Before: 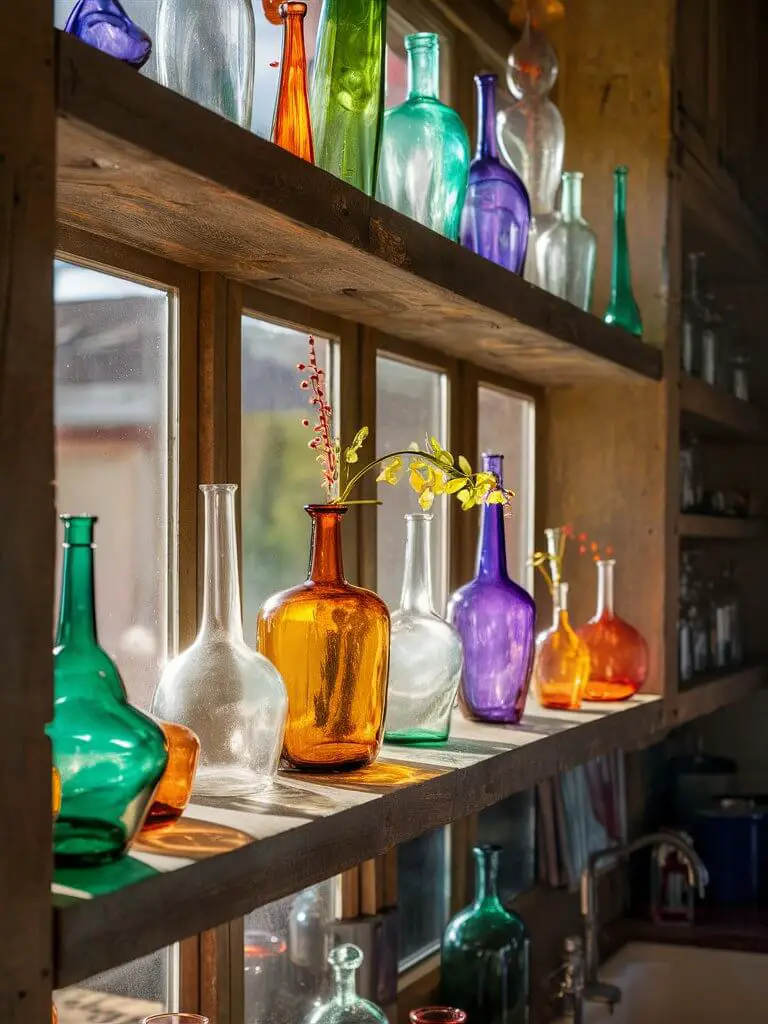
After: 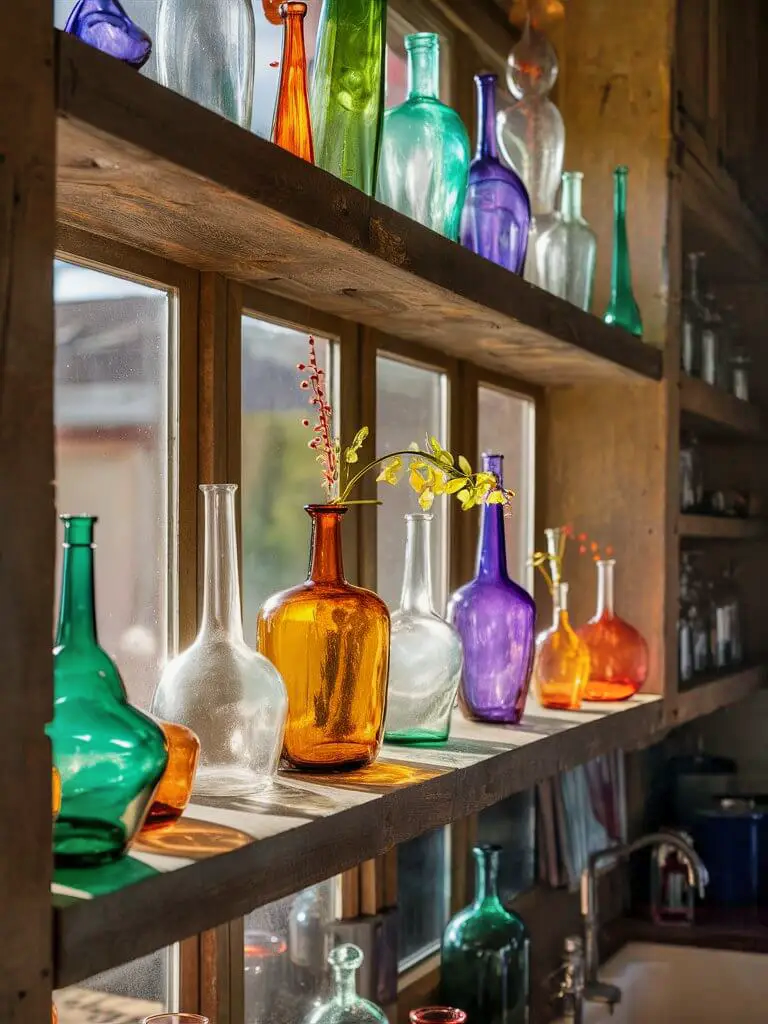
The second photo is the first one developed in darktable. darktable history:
shadows and highlights: shadows 52.55, soften with gaussian
exposure: exposure -0.069 EV, compensate highlight preservation false
